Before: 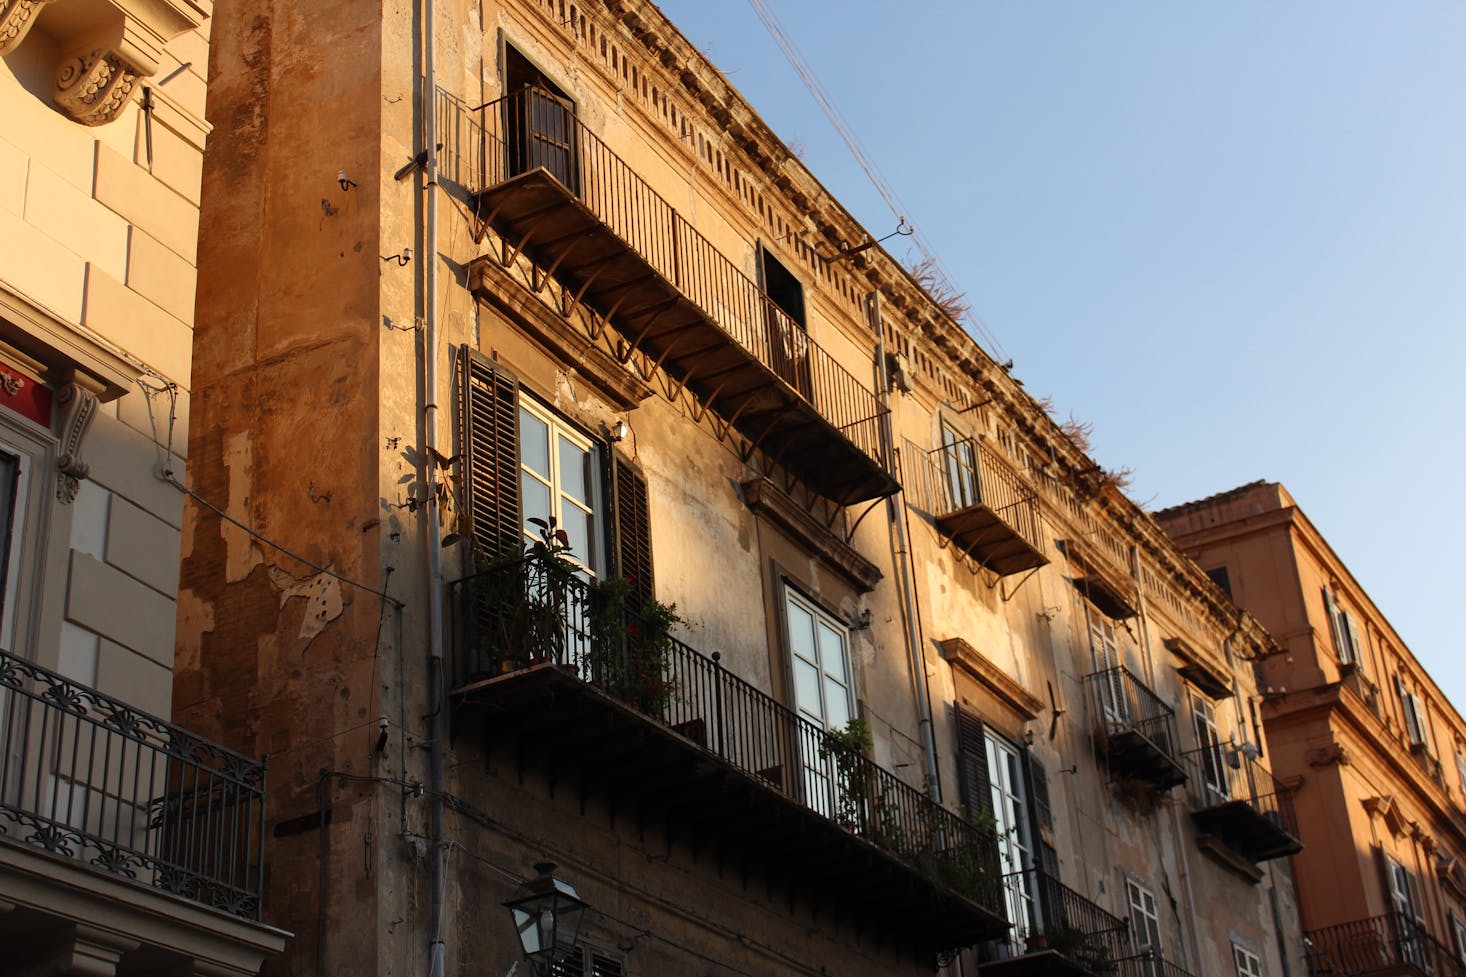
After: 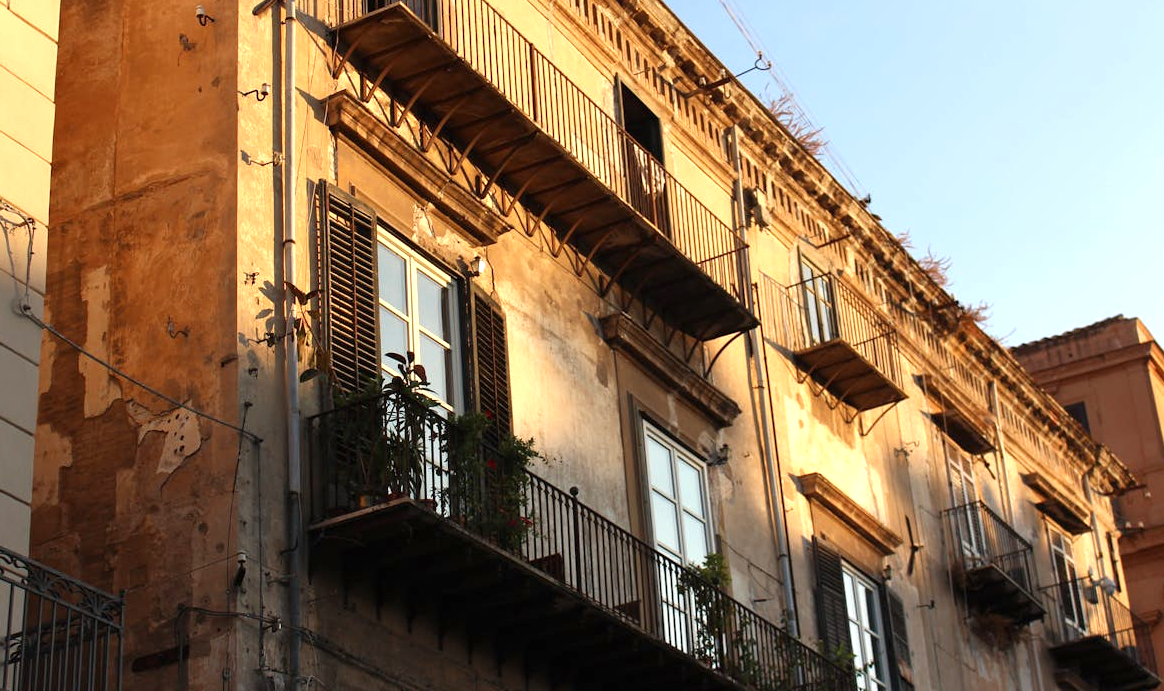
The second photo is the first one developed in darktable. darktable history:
exposure: exposure 0.648 EV, compensate highlight preservation false
crop: left 9.712%, top 16.928%, right 10.845%, bottom 12.332%
